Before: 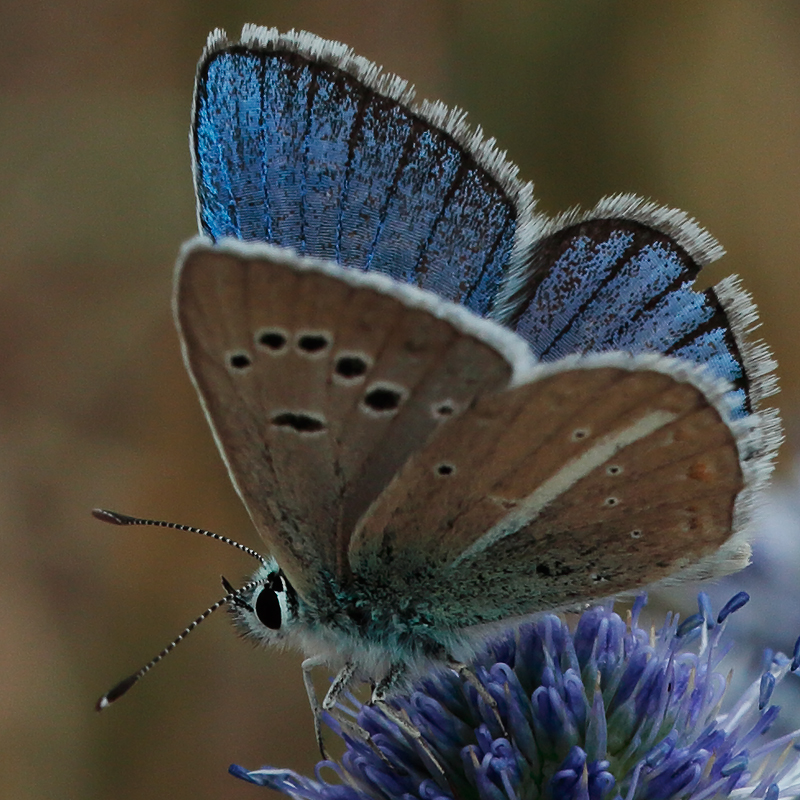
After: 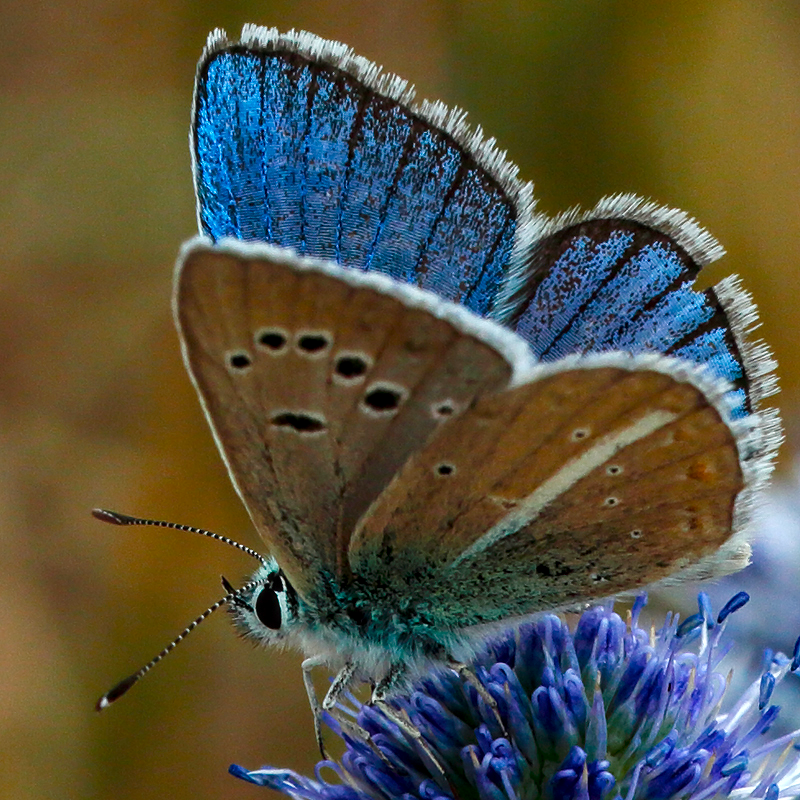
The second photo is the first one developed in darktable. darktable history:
local contrast: on, module defaults
color balance rgb: perceptual saturation grading › global saturation 20%, perceptual saturation grading › highlights -24.801%, perceptual saturation grading › shadows 49.526%, perceptual brilliance grading › global brilliance 18.112%, global vibrance 20%
